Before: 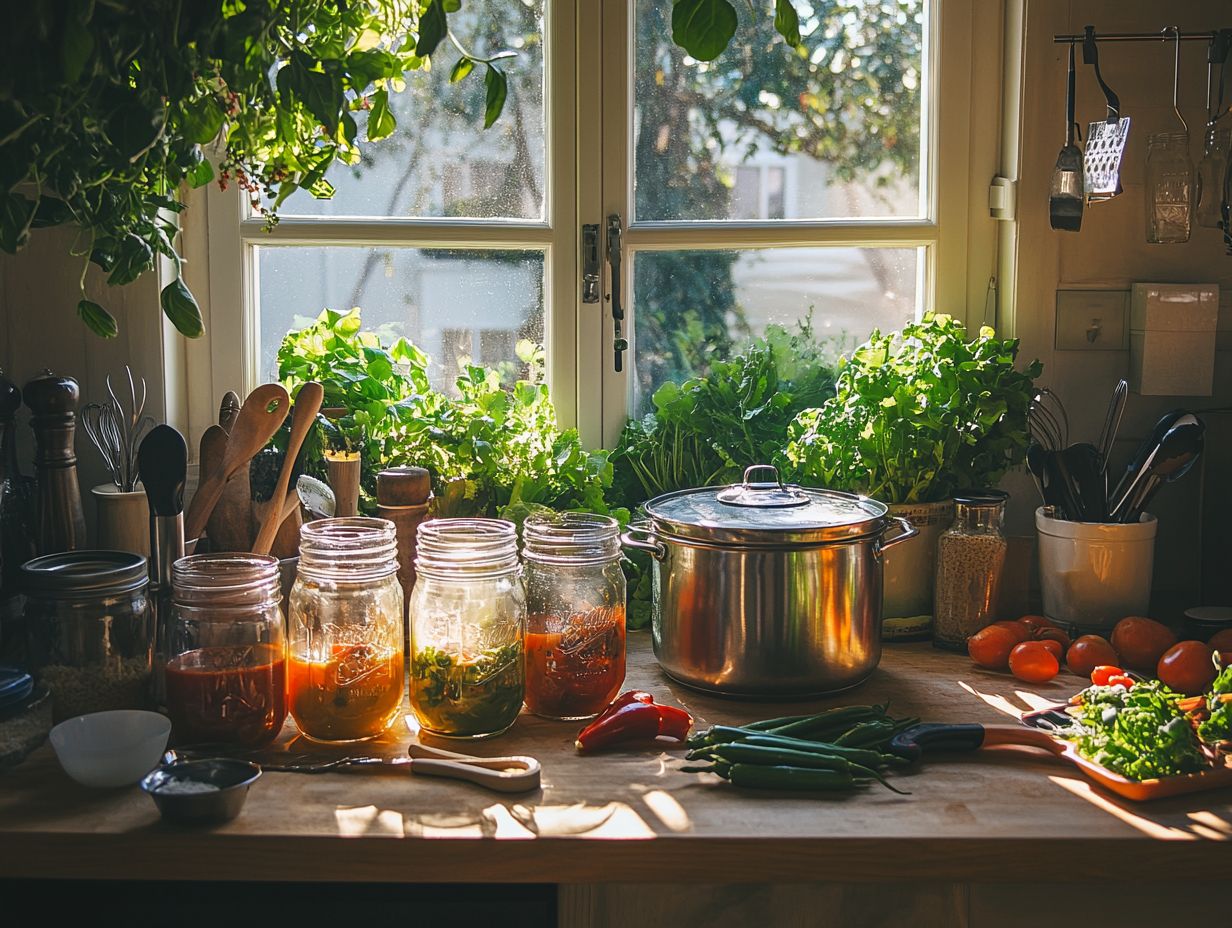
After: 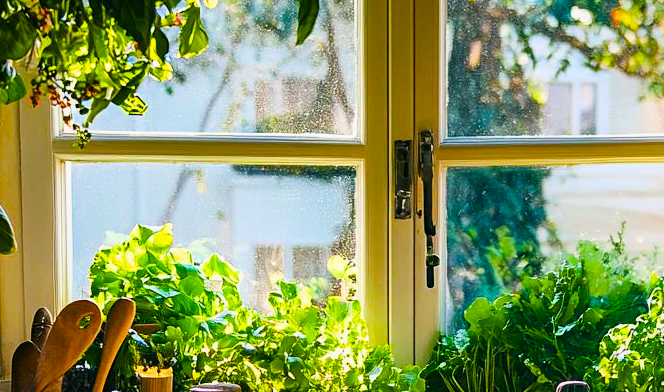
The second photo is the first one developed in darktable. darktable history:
crop: left 15.306%, top 9.065%, right 30.789%, bottom 48.638%
color balance rgb: linear chroma grading › shadows 10%, linear chroma grading › highlights 10%, linear chroma grading › global chroma 15%, linear chroma grading › mid-tones 15%, perceptual saturation grading › global saturation 40%, perceptual saturation grading › highlights -25%, perceptual saturation grading › mid-tones 35%, perceptual saturation grading › shadows 35%, perceptual brilliance grading › global brilliance 11.29%, global vibrance 11.29%
local contrast: mode bilateral grid, contrast 20, coarseness 50, detail 120%, midtone range 0.2
contrast brightness saturation: contrast 0.04, saturation 0.07
filmic rgb: hardness 4.17, contrast 1.364, color science v6 (2022)
